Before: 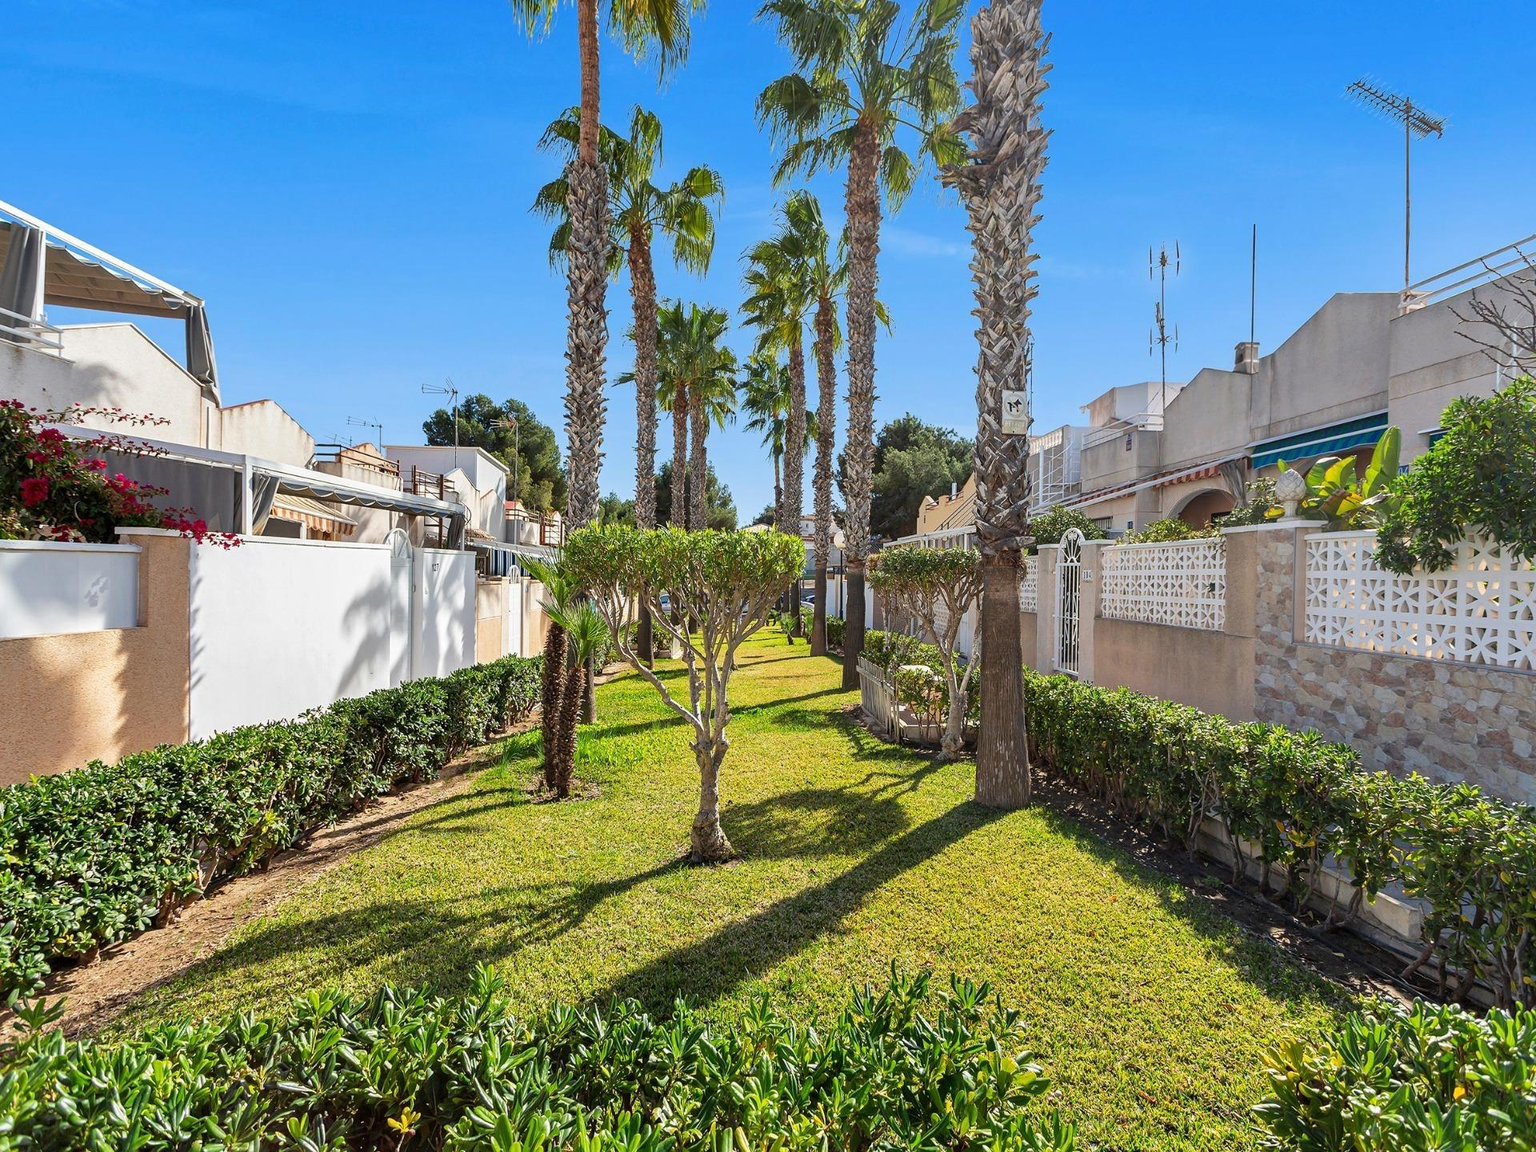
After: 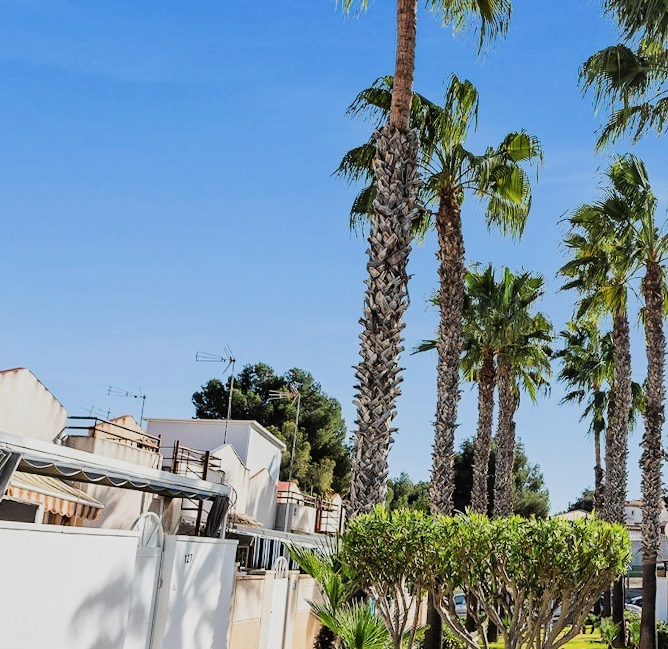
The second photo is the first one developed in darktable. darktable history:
crop and rotate: left 10.817%, top 0.062%, right 47.194%, bottom 53.626%
filmic rgb: black relative exposure -5 EV, hardness 2.88, contrast 1.3, highlights saturation mix -30%
rotate and perspective: rotation 0.72°, lens shift (vertical) -0.352, lens shift (horizontal) -0.051, crop left 0.152, crop right 0.859, crop top 0.019, crop bottom 0.964
levels: levels [0, 0.492, 0.984]
tone curve: curves: ch0 [(0, 0) (0.003, 0.022) (0.011, 0.027) (0.025, 0.038) (0.044, 0.056) (0.069, 0.081) (0.1, 0.11) (0.136, 0.145) (0.177, 0.185) (0.224, 0.229) (0.277, 0.278) (0.335, 0.335) (0.399, 0.399) (0.468, 0.468) (0.543, 0.543) (0.623, 0.623) (0.709, 0.705) (0.801, 0.793) (0.898, 0.887) (1, 1)], preserve colors none
